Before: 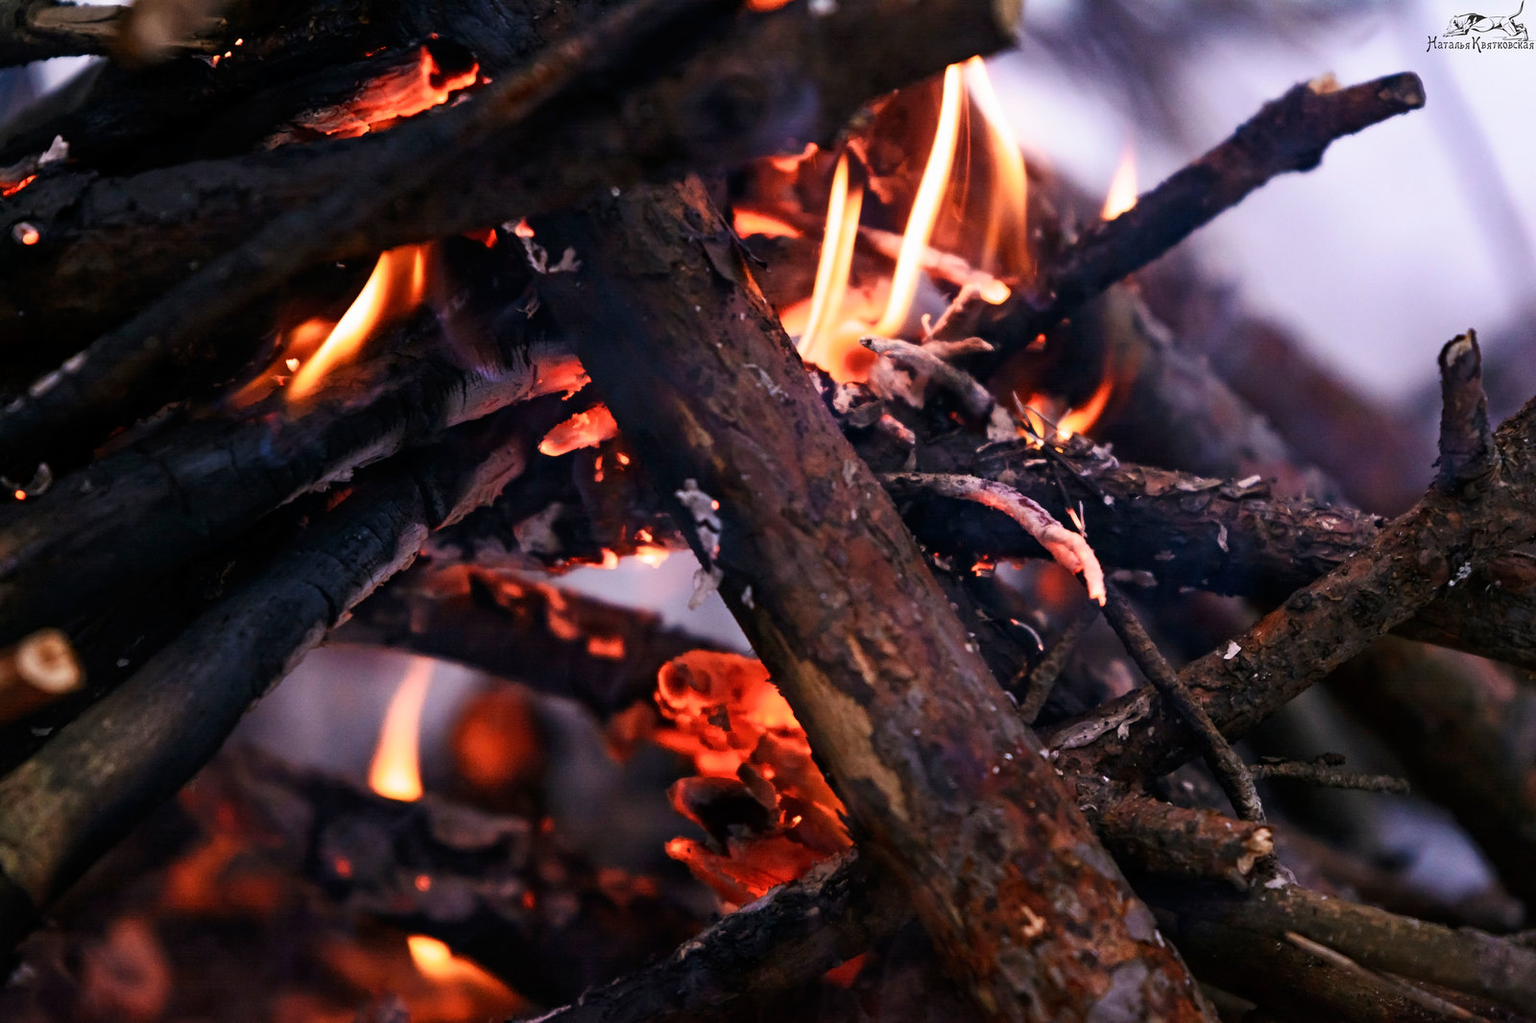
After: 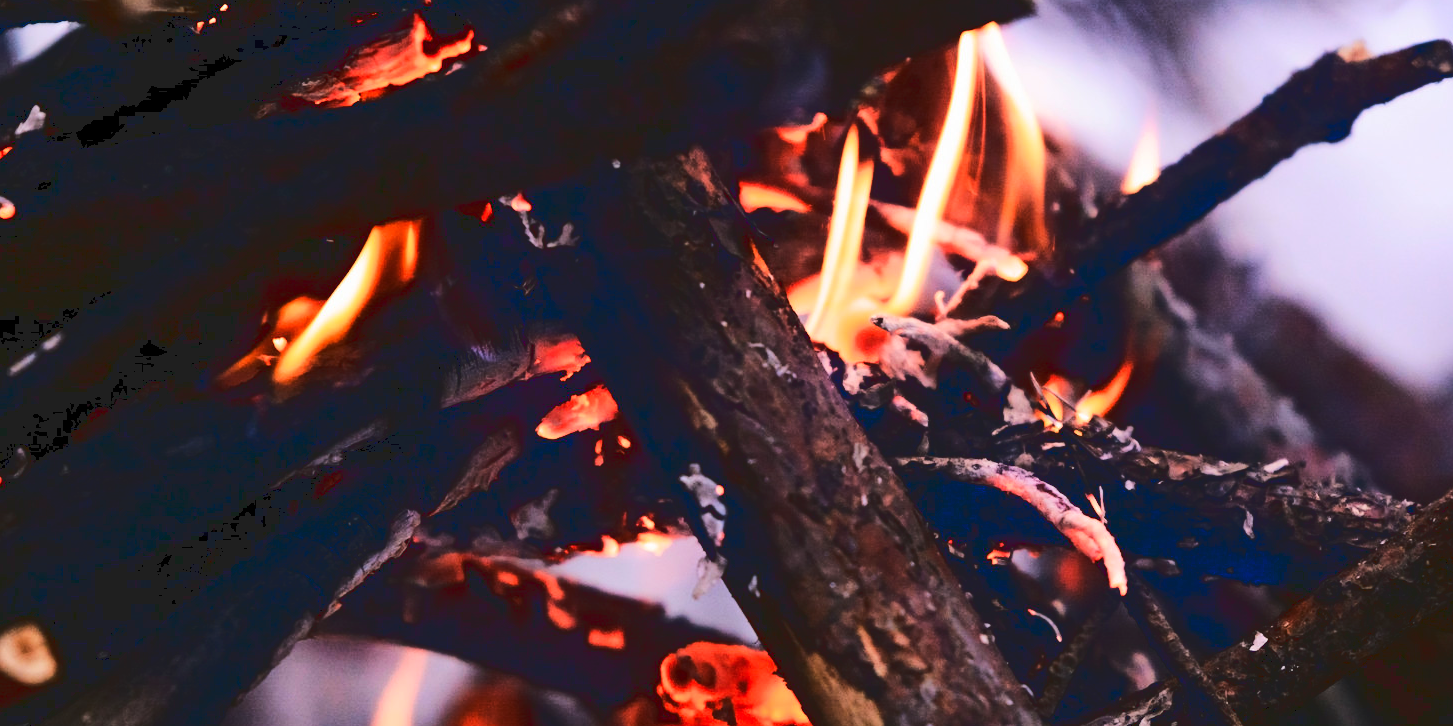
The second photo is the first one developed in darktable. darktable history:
tone curve: curves: ch0 [(0, 0) (0.003, 0.117) (0.011, 0.115) (0.025, 0.116) (0.044, 0.116) (0.069, 0.112) (0.1, 0.113) (0.136, 0.127) (0.177, 0.148) (0.224, 0.191) (0.277, 0.249) (0.335, 0.363) (0.399, 0.479) (0.468, 0.589) (0.543, 0.664) (0.623, 0.733) (0.709, 0.799) (0.801, 0.852) (0.898, 0.914) (1, 1)], color space Lab, linked channels, preserve colors none
crop: left 1.591%, top 3.395%, right 7.57%, bottom 28.463%
